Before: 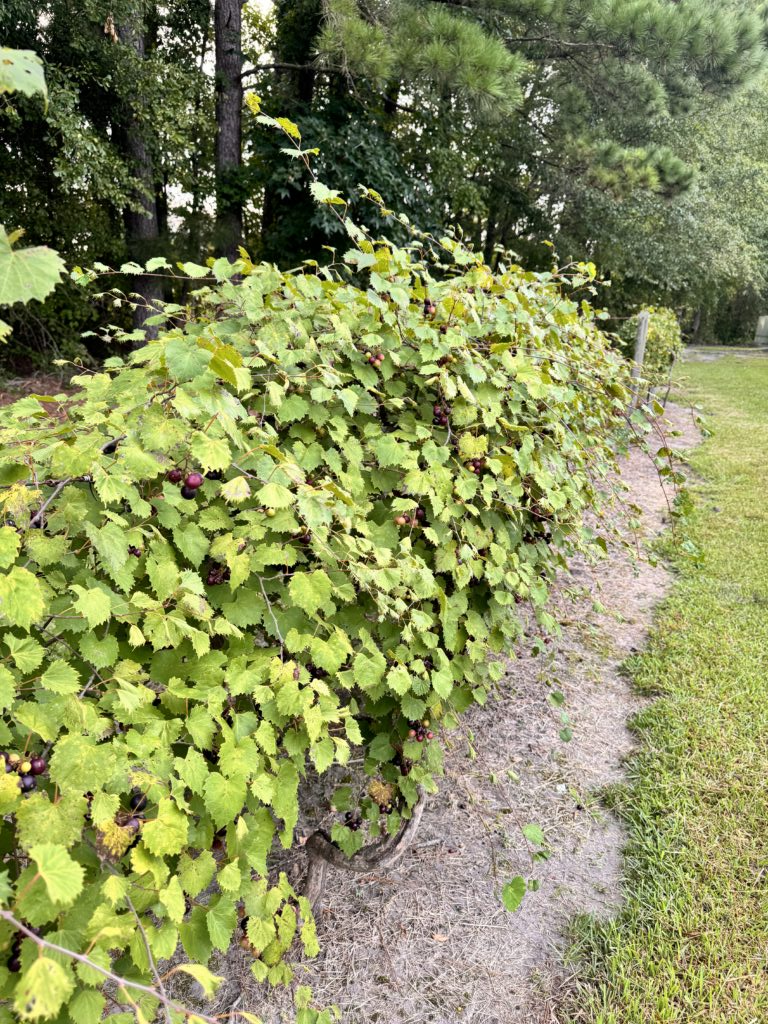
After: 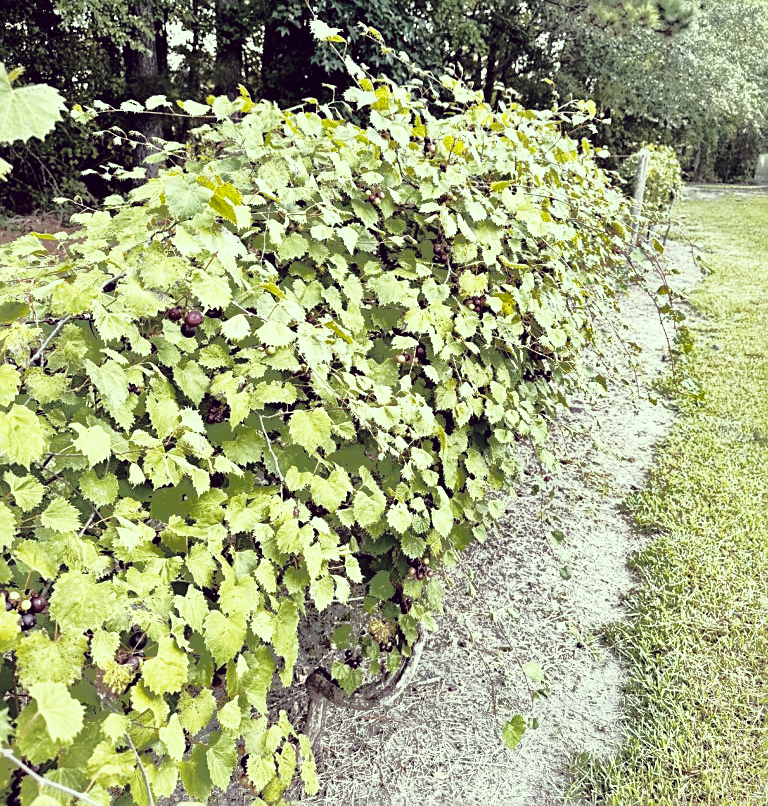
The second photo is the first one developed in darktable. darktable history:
color correction: highlights a* -20.27, highlights b* 20.11, shadows a* 19.99, shadows b* -21.09, saturation 0.419
crop and rotate: top 15.824%, bottom 5.395%
shadows and highlights: shadows 24.89, highlights -70.34
base curve: curves: ch0 [(0, 0) (0.007, 0.004) (0.027, 0.03) (0.046, 0.07) (0.207, 0.54) (0.442, 0.872) (0.673, 0.972) (1, 1)], preserve colors none
sharpen: on, module defaults
